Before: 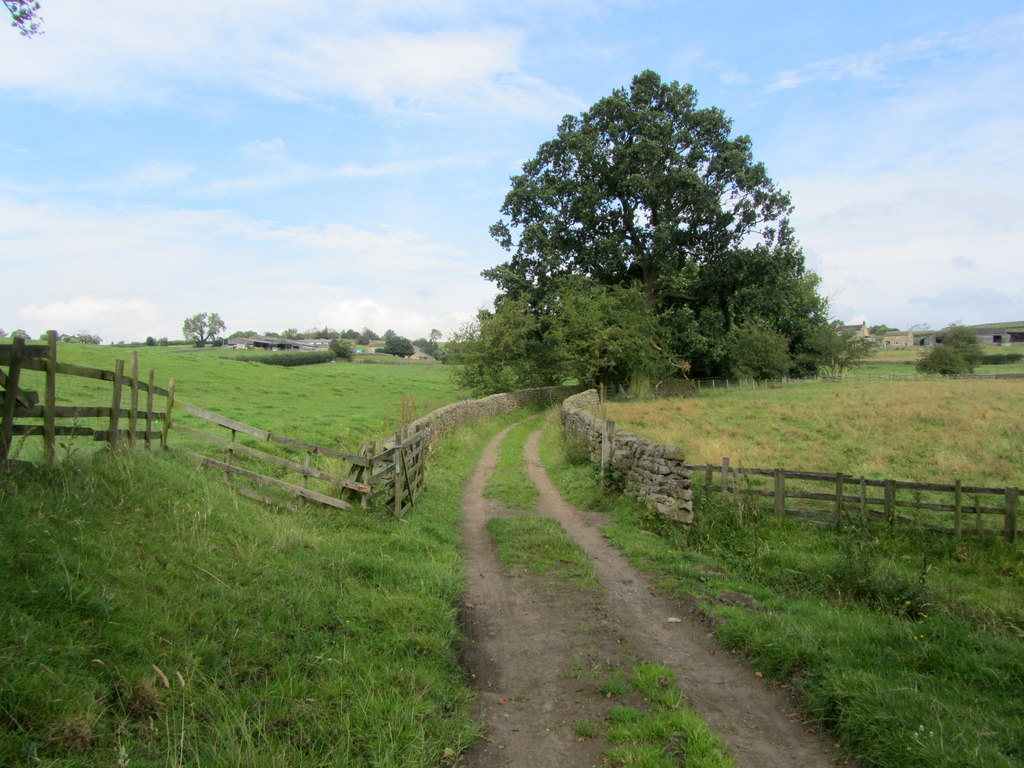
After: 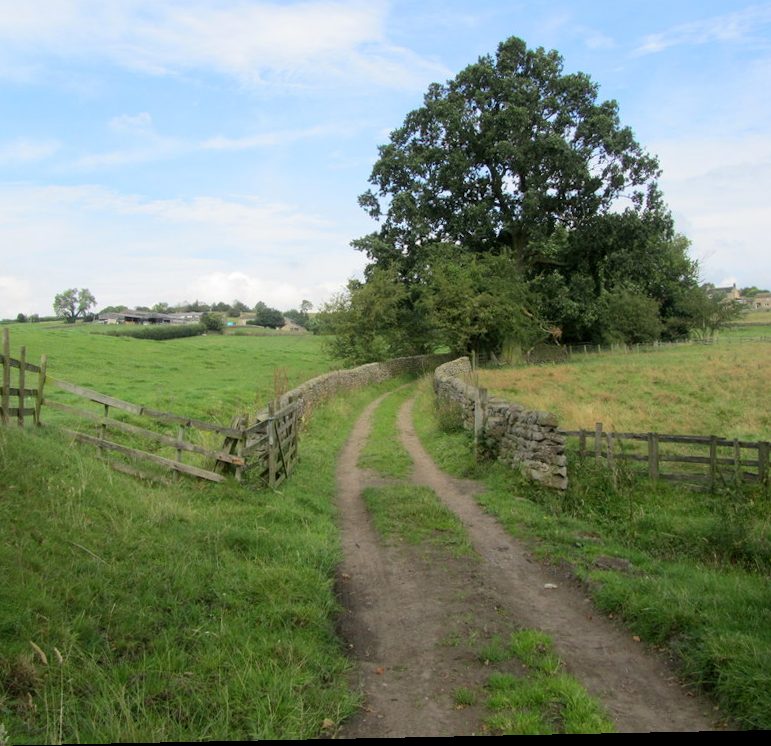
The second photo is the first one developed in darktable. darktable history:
rotate and perspective: rotation -1.17°, automatic cropping off
exposure: compensate highlight preservation false
crop and rotate: left 13.15%, top 5.251%, right 12.609%
